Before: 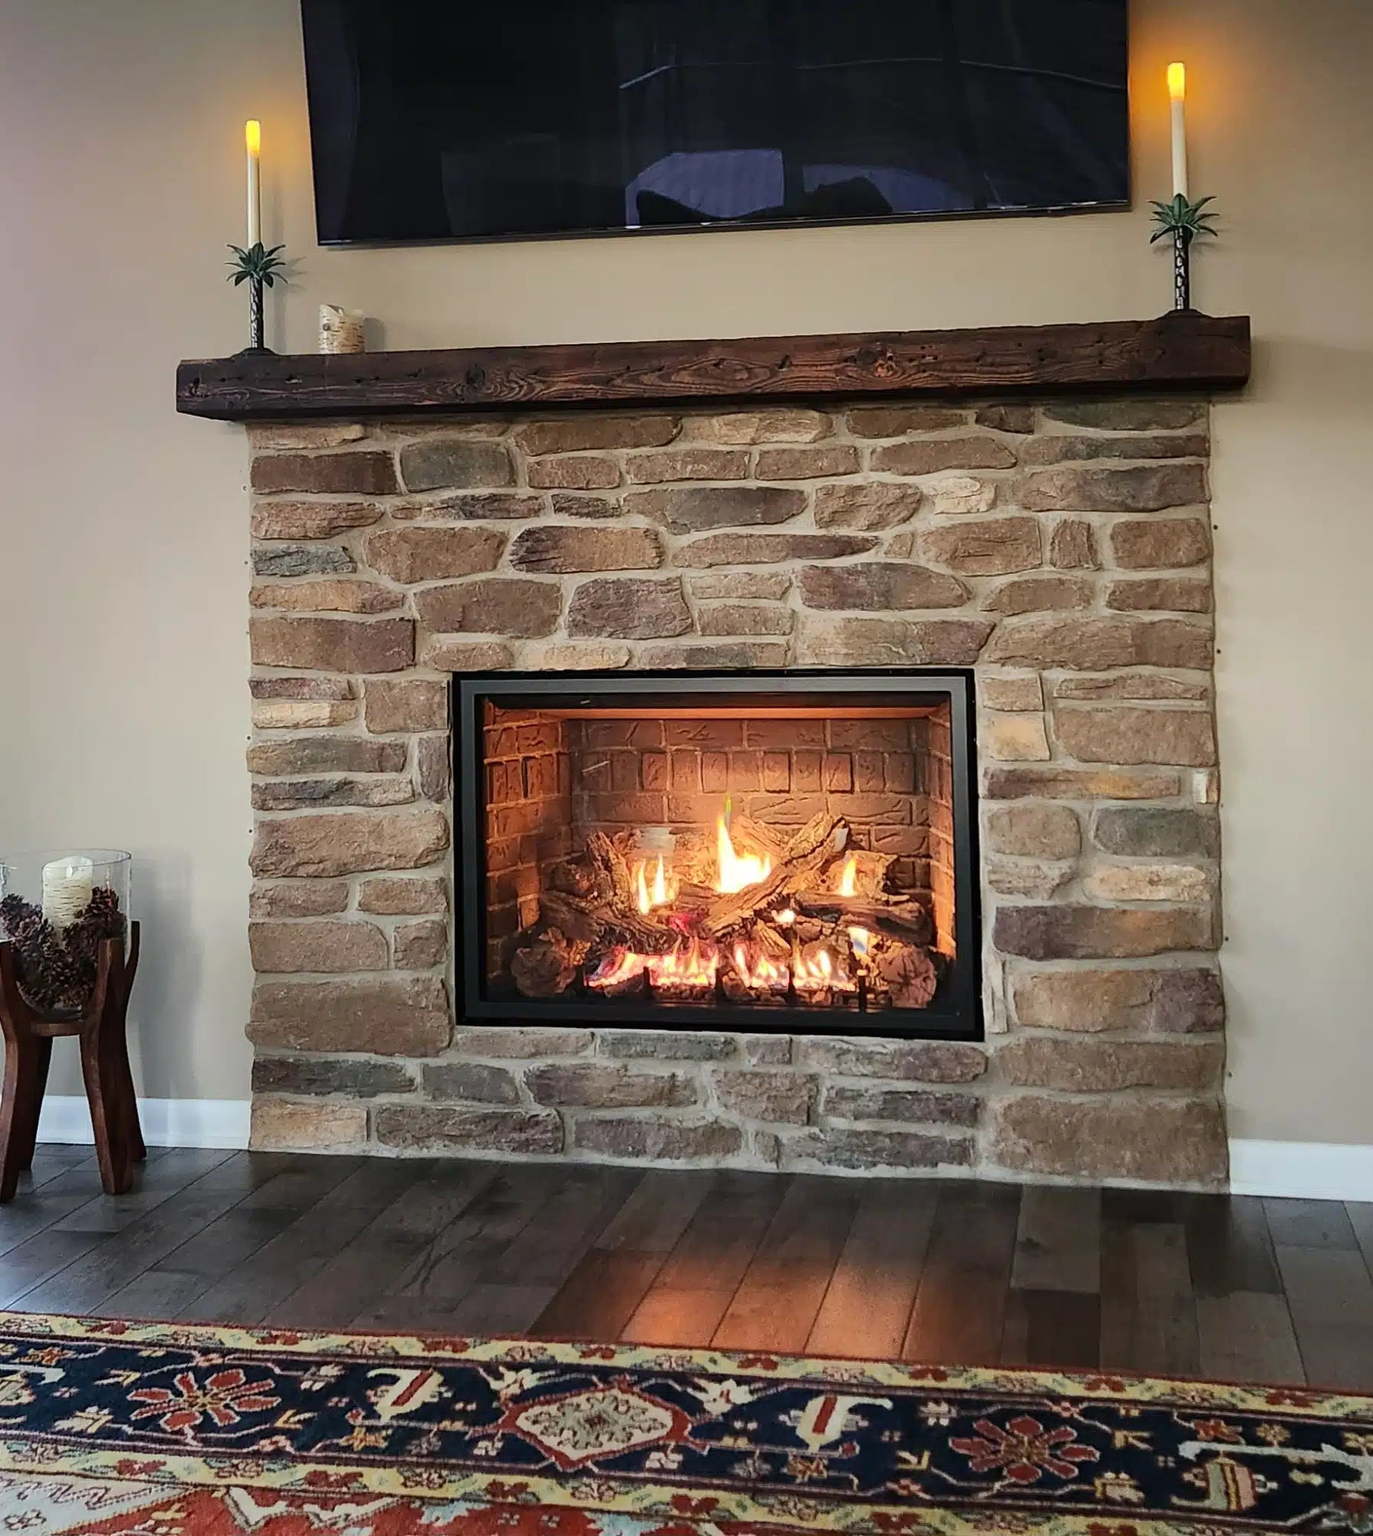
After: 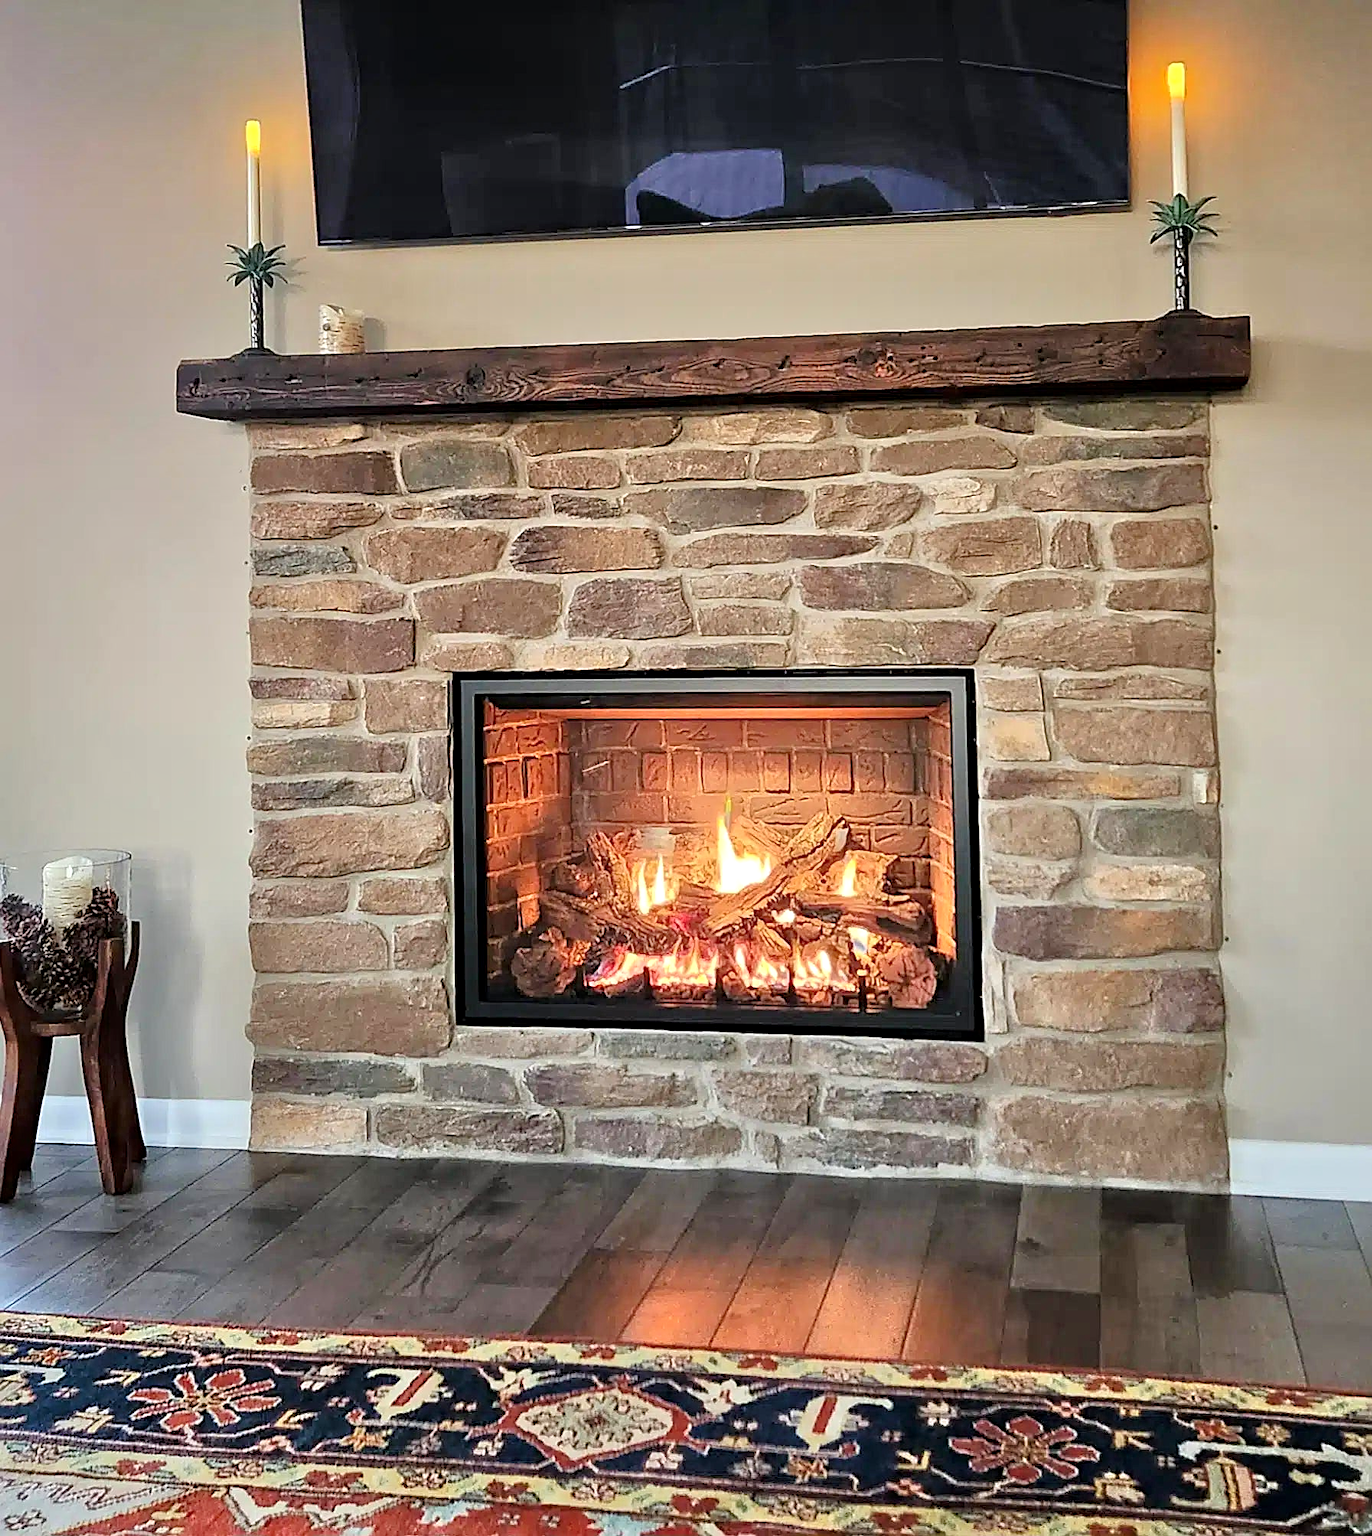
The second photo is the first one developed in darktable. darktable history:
sharpen: on, module defaults
contrast equalizer: octaves 7, y [[0.6 ×6], [0.55 ×6], [0 ×6], [0 ×6], [0 ×6]], mix 0.15
tone equalizer: -7 EV 0.15 EV, -6 EV 0.6 EV, -5 EV 1.15 EV, -4 EV 1.33 EV, -3 EV 1.15 EV, -2 EV 0.6 EV, -1 EV 0.15 EV, mask exposure compensation -0.5 EV
